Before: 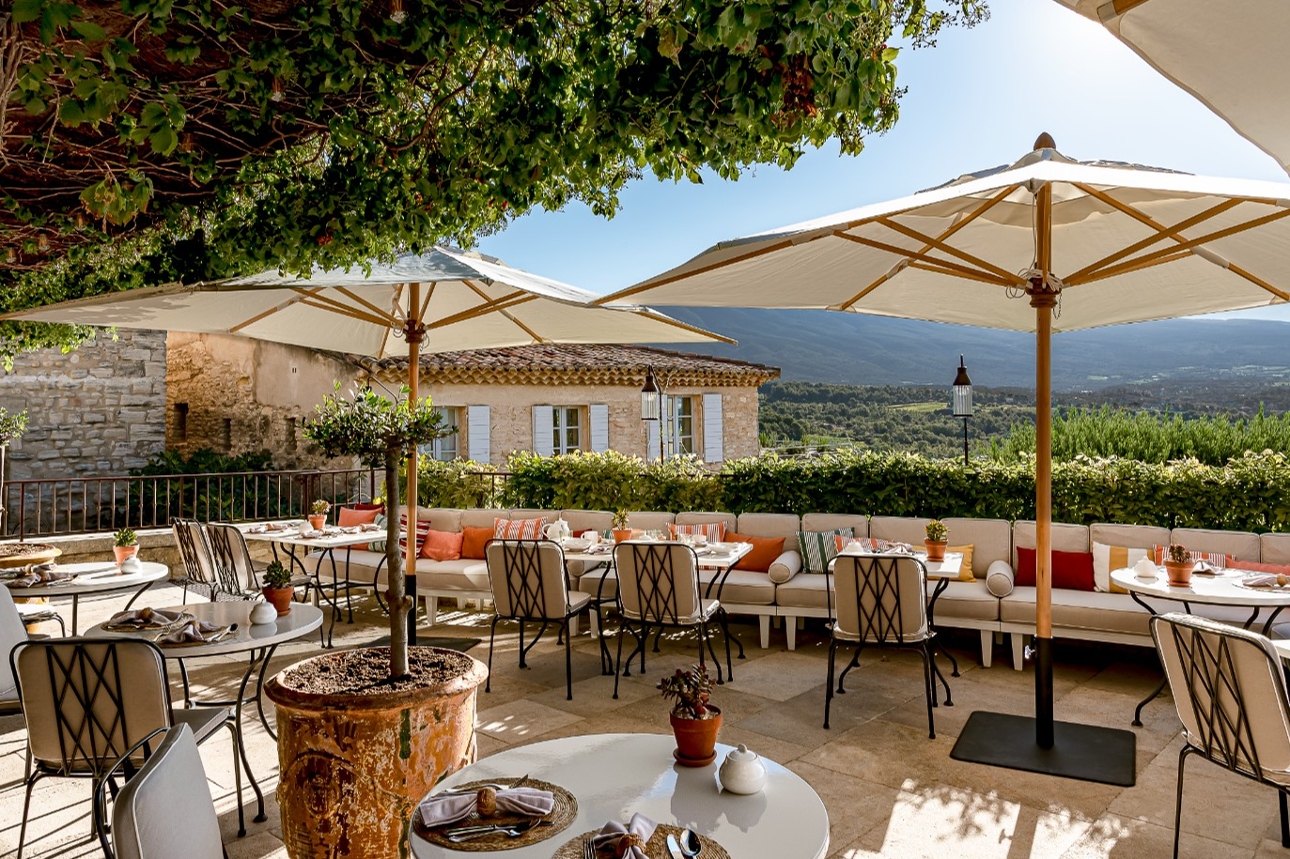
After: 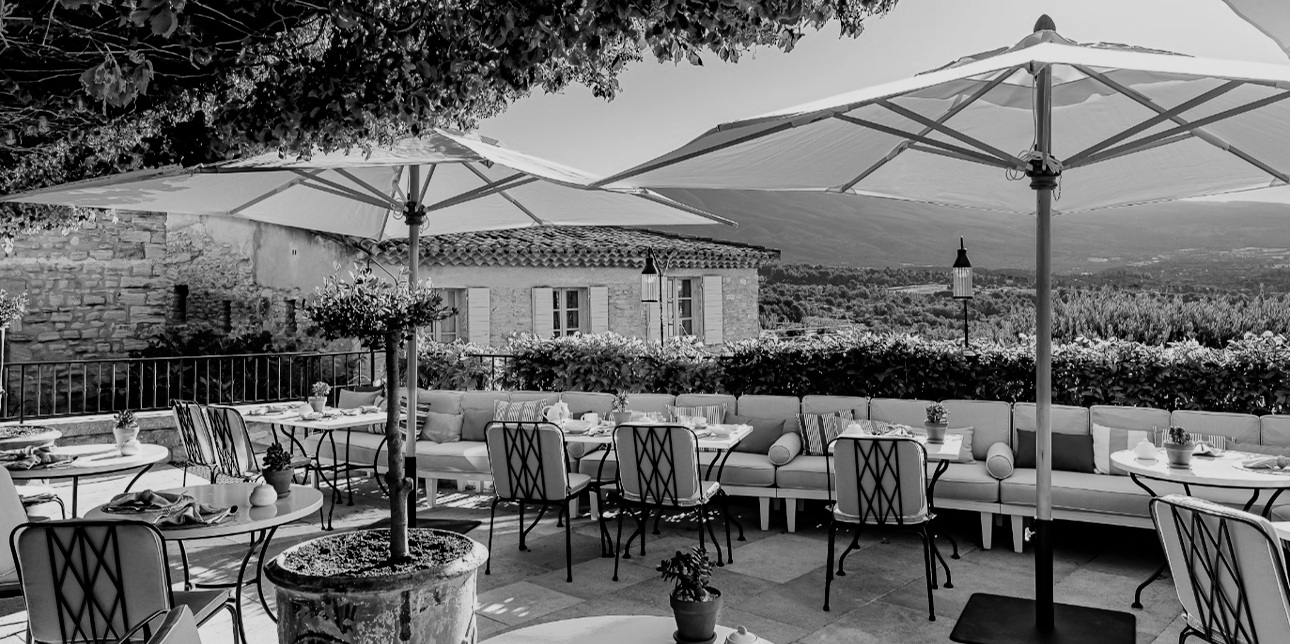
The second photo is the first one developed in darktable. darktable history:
crop: top 13.819%, bottom 11.169%
monochrome: on, module defaults
filmic rgb: threshold 3 EV, hardness 4.17, latitude 50%, contrast 1.1, preserve chrominance max RGB, color science v6 (2022), contrast in shadows safe, contrast in highlights safe, enable highlight reconstruction true
